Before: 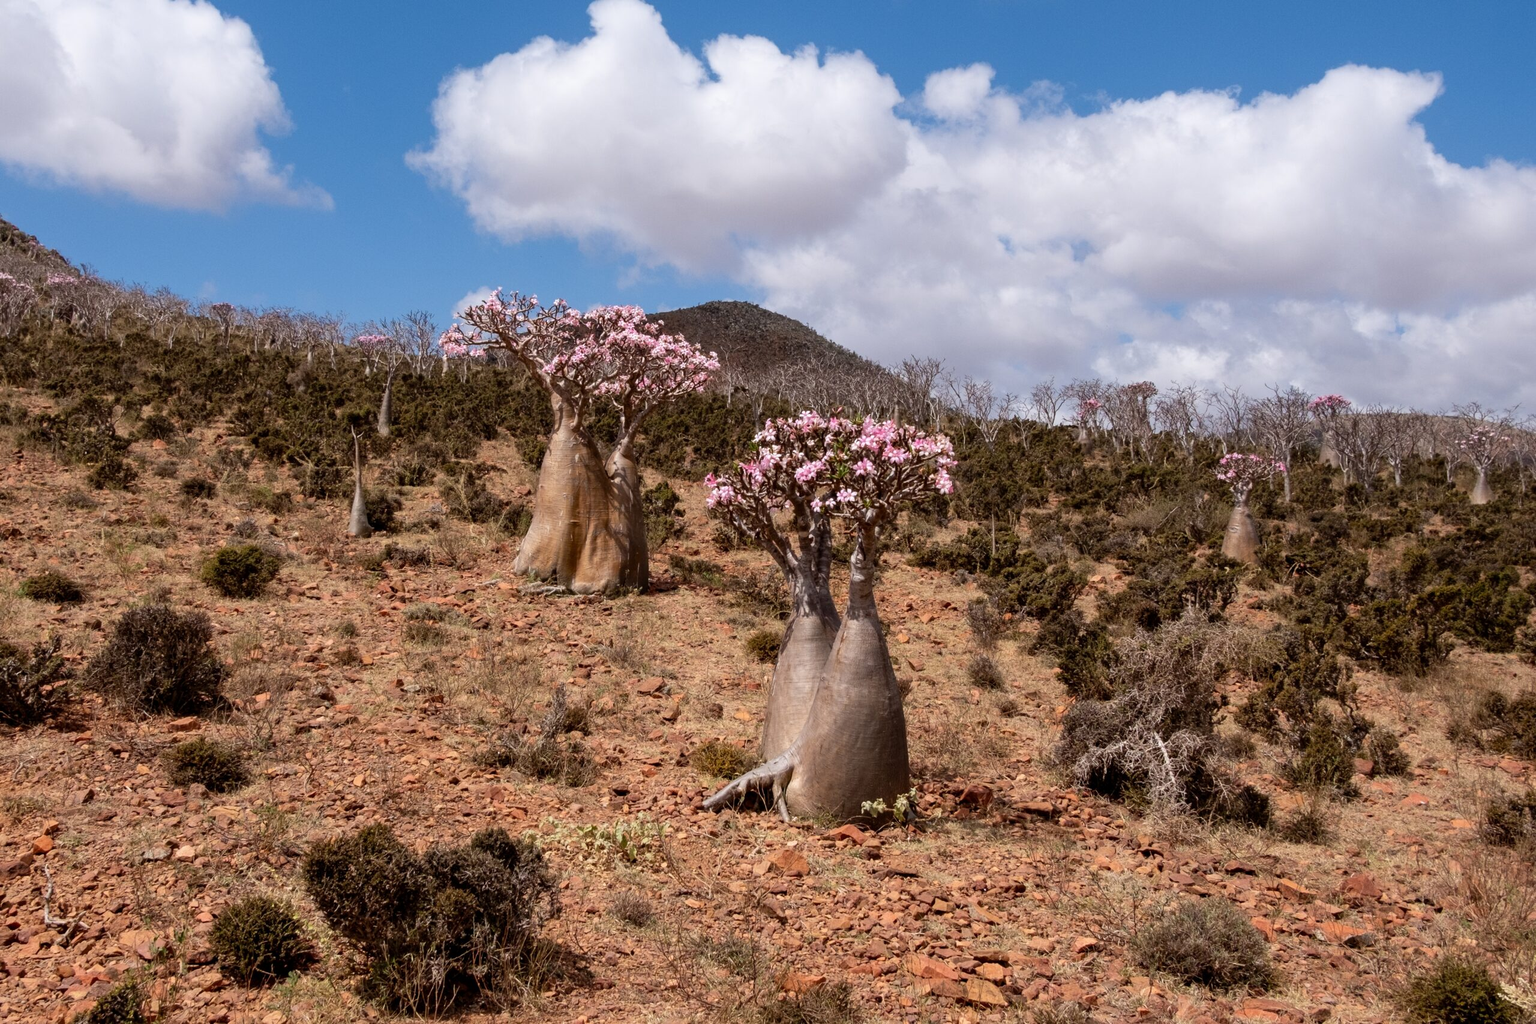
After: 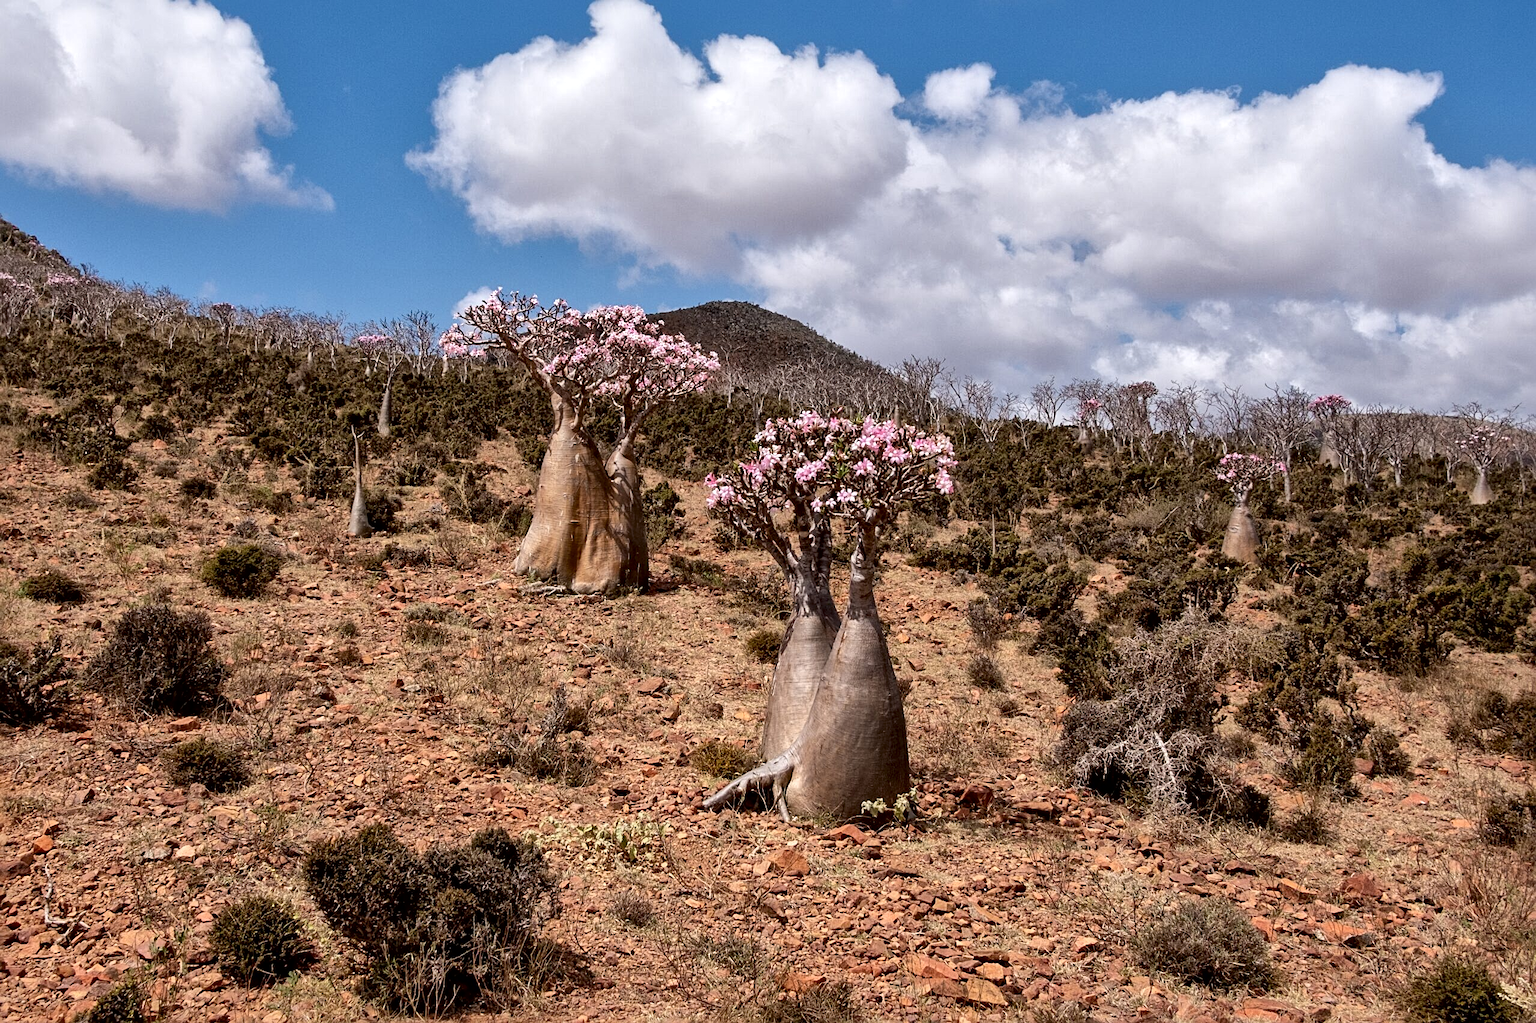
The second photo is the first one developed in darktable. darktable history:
sharpen: radius 2.157, amount 0.382, threshold 0.054
tone equalizer: -7 EV 0.185 EV, -6 EV 0.16 EV, -5 EV 0.076 EV, -4 EV 0.07 EV, -2 EV -0.021 EV, -1 EV -0.028 EV, +0 EV -0.06 EV, edges refinement/feathering 500, mask exposure compensation -1.57 EV, preserve details no
local contrast: mode bilateral grid, contrast 21, coarseness 50, detail 172%, midtone range 0.2
